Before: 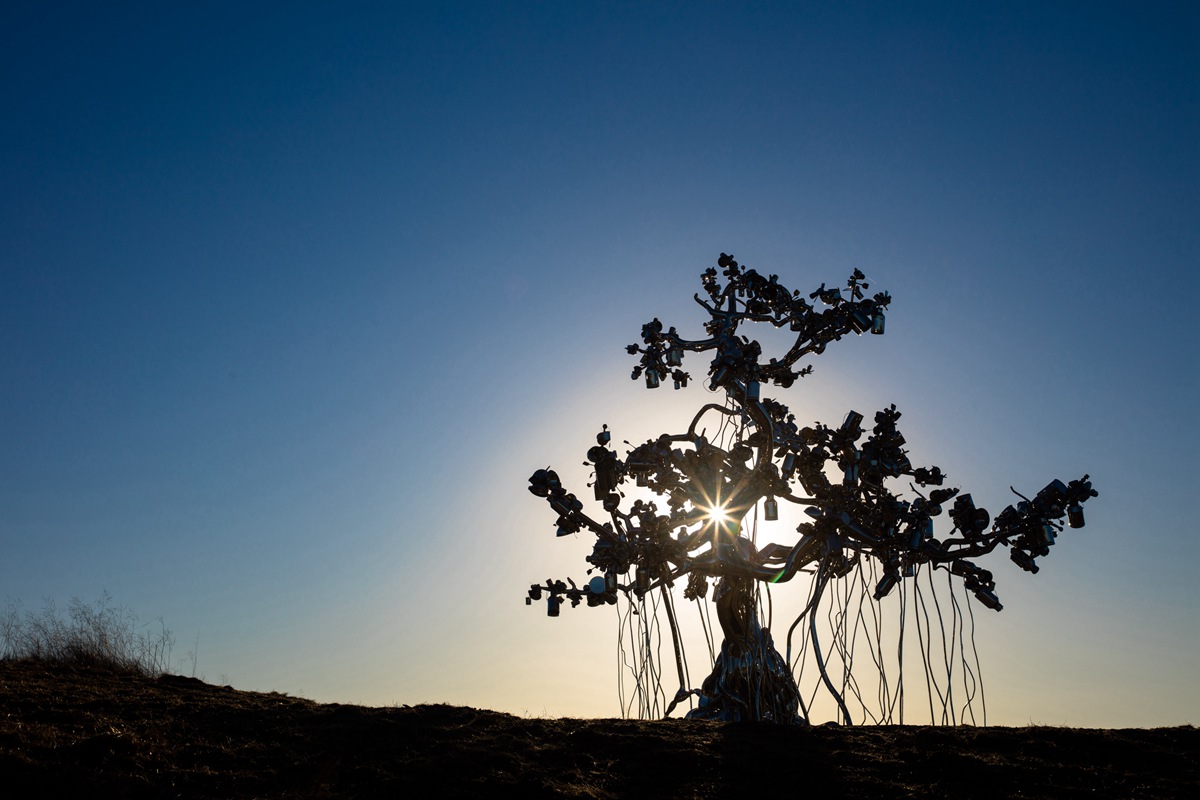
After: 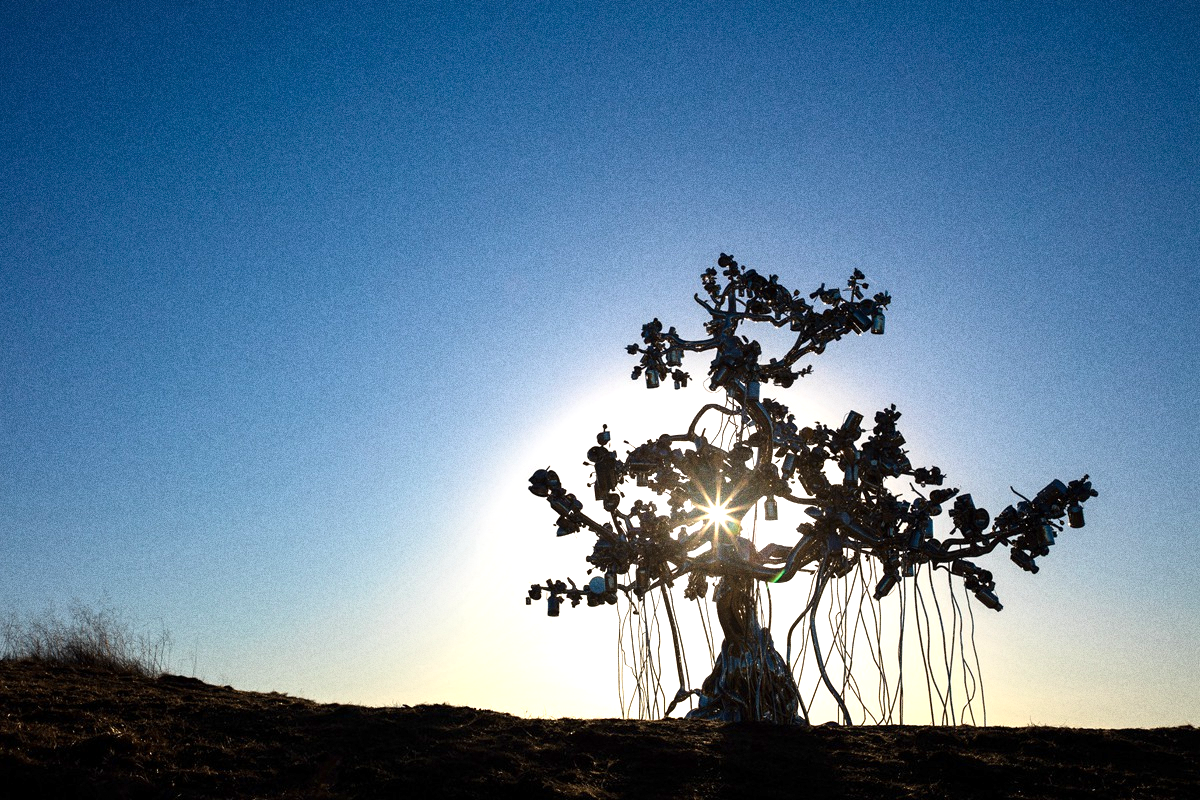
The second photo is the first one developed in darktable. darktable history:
exposure: exposure 0.95 EV, compensate highlight preservation false
grain: coarseness 0.09 ISO, strength 40%
